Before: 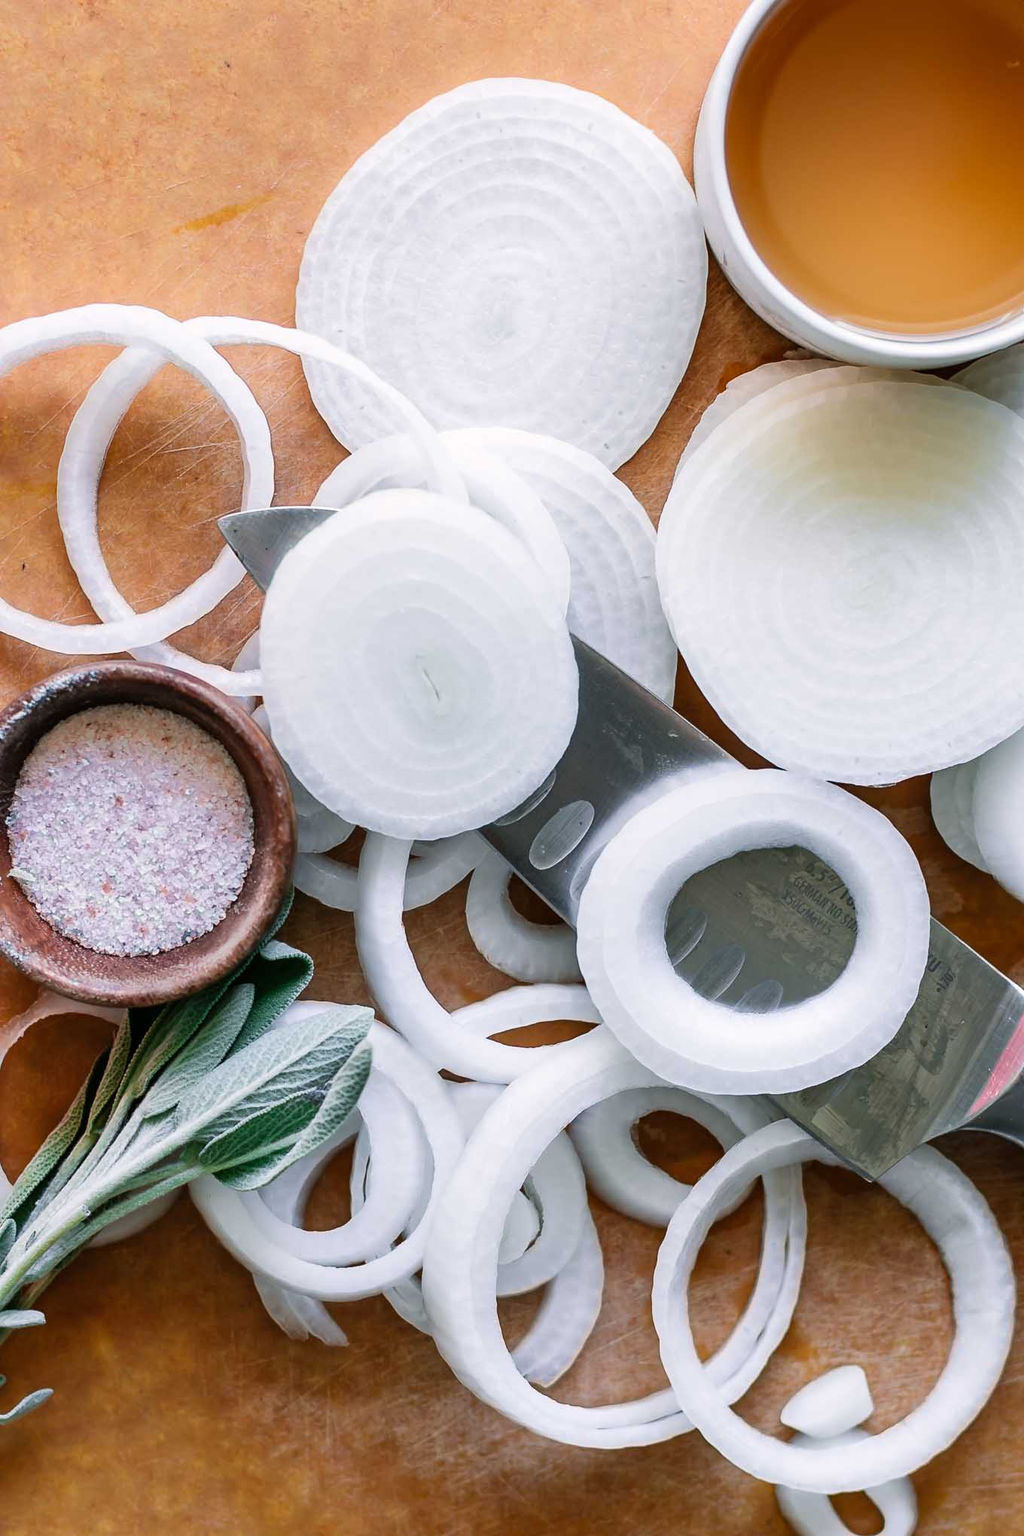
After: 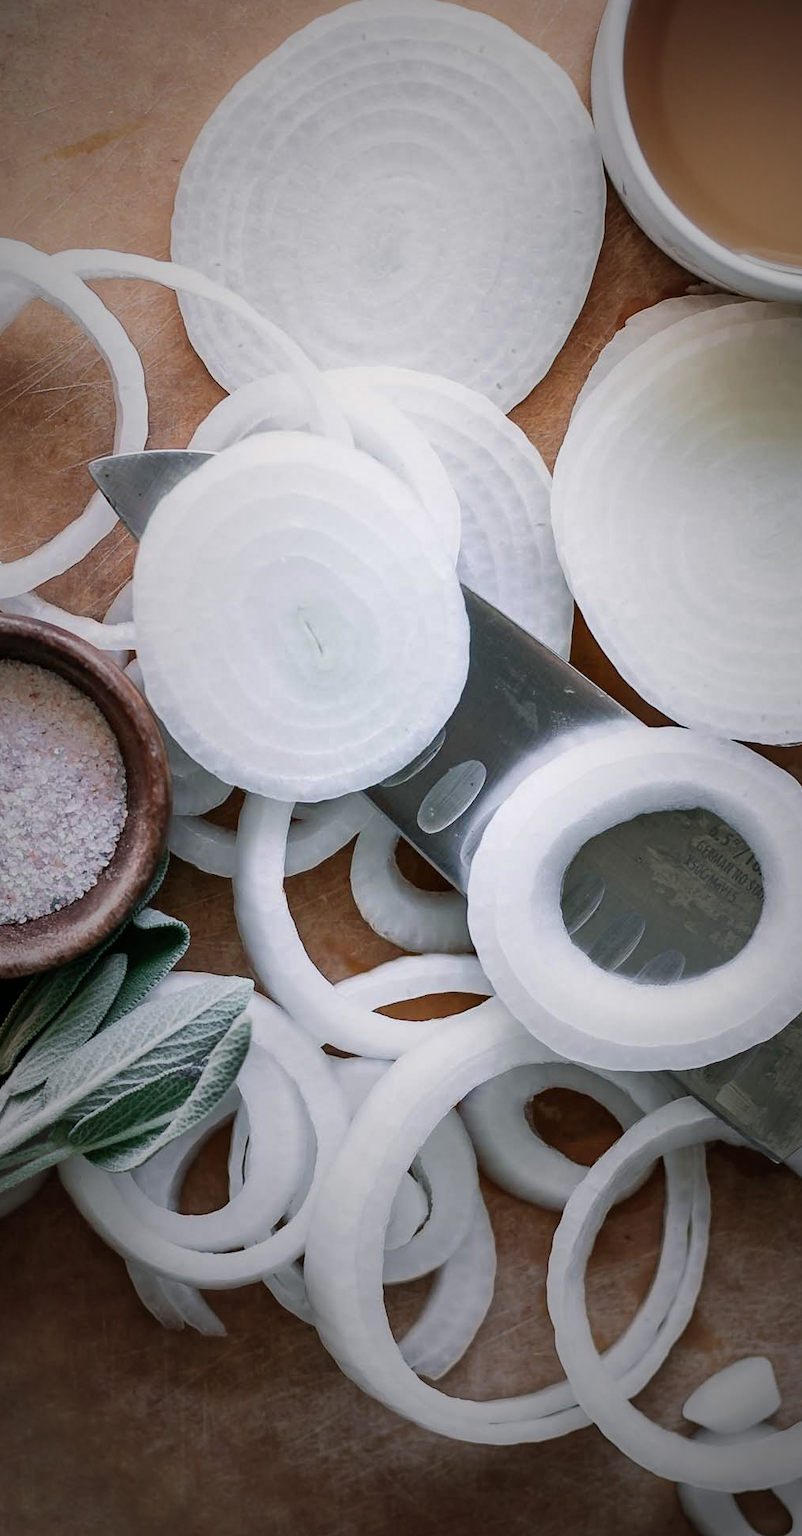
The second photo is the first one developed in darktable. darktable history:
vignetting: fall-off start 16.57%, fall-off radius 100.58%, brightness -0.802, center (0.035, -0.087), width/height ratio 0.722
crop and rotate: left 13.107%, top 5.259%, right 12.586%
tone equalizer: on, module defaults
